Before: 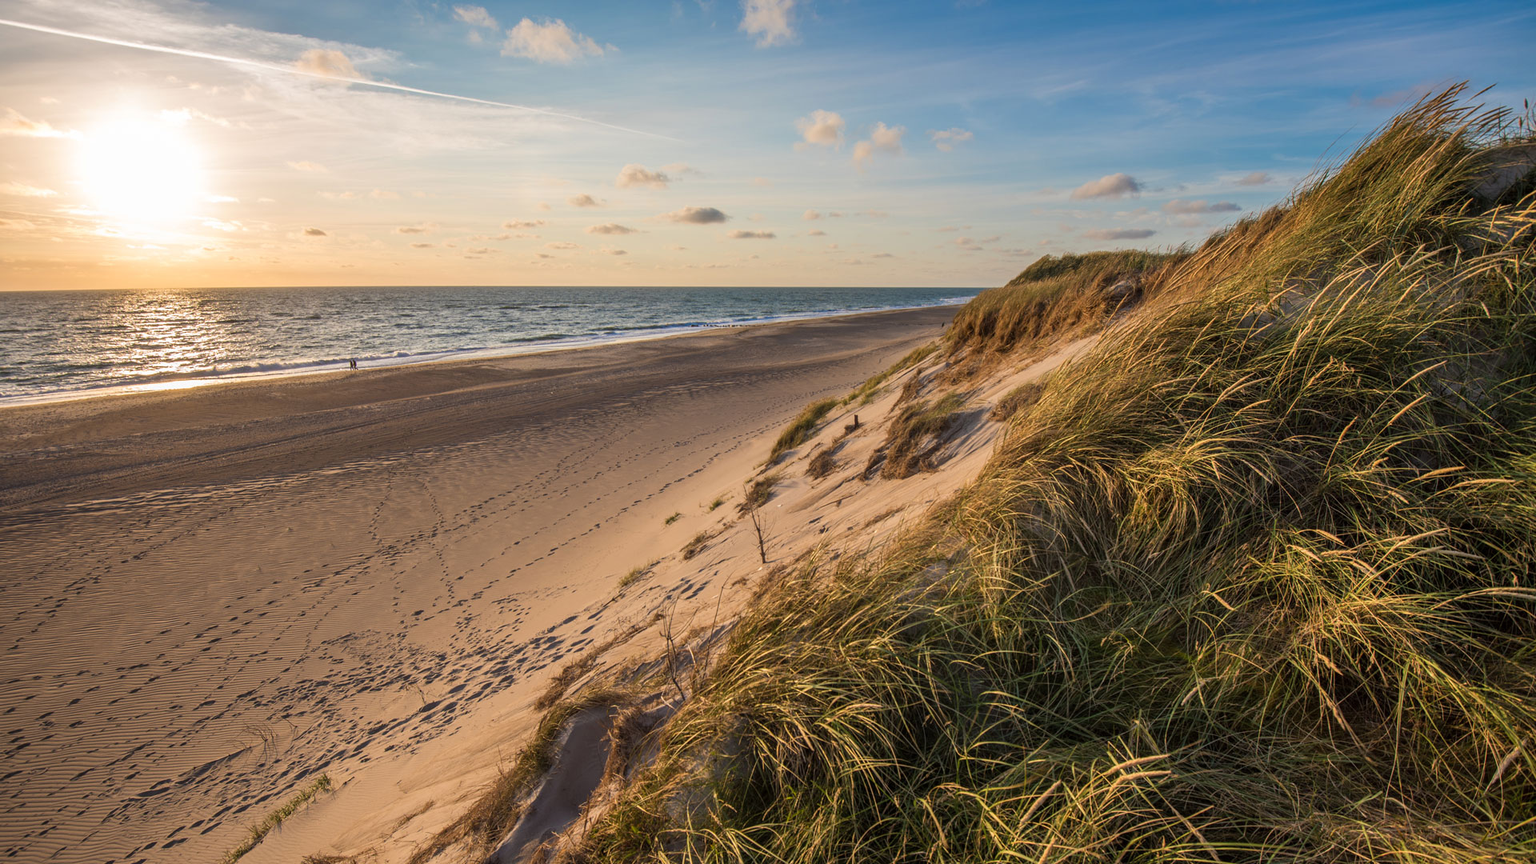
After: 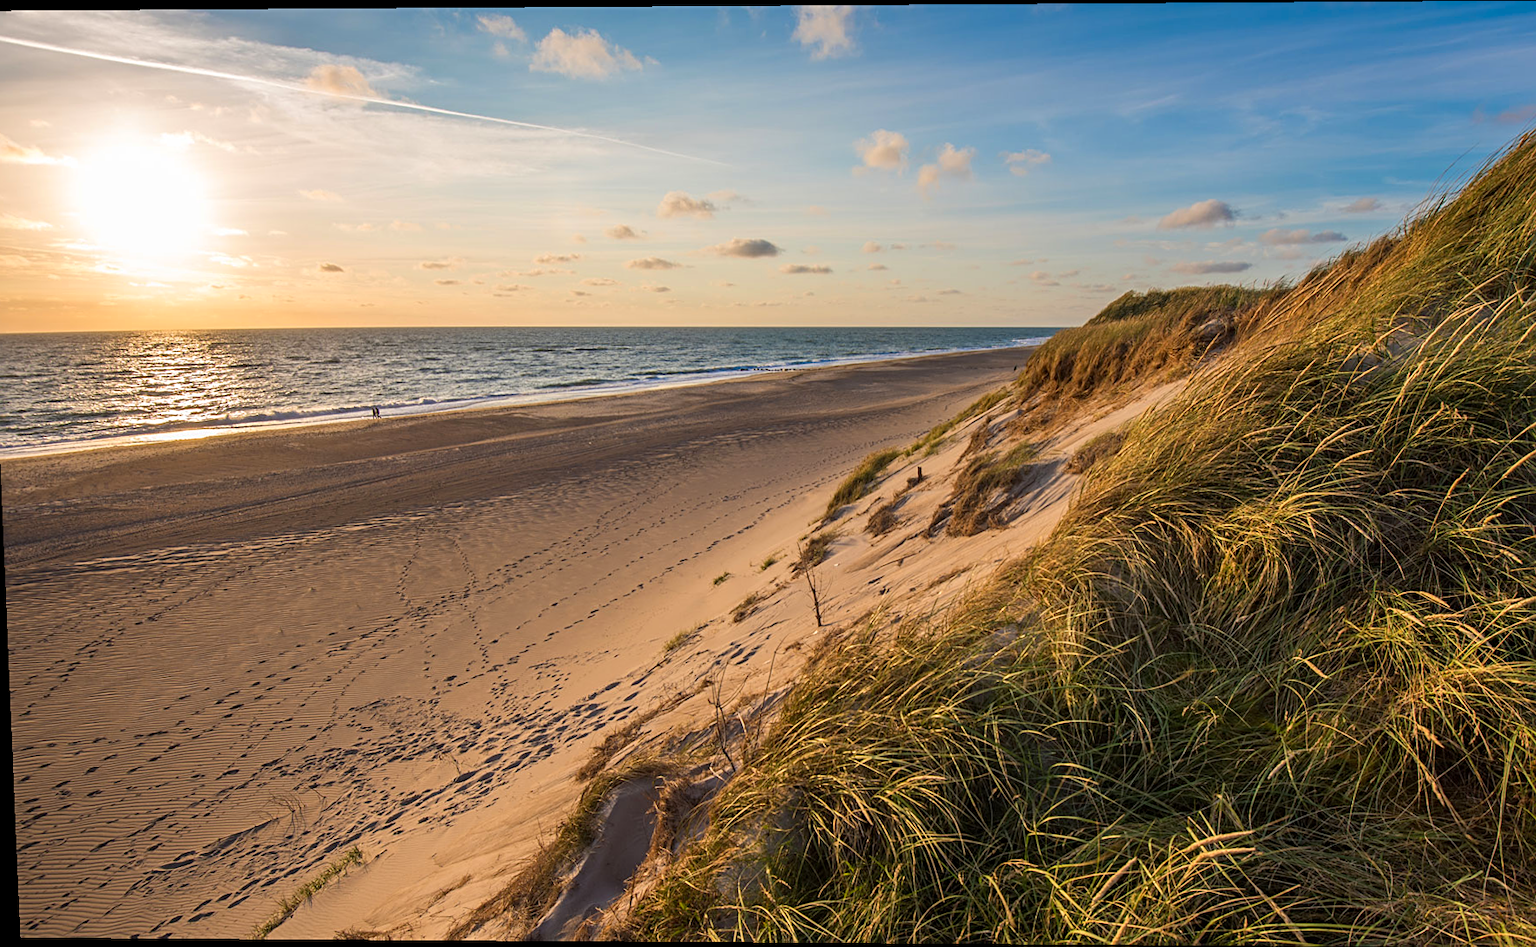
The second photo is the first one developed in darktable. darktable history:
crop and rotate: left 1.088%, right 8.807%
contrast brightness saturation: contrast 0.04, saturation 0.16
rotate and perspective: lens shift (vertical) 0.048, lens shift (horizontal) -0.024, automatic cropping off
sharpen: radius 2.529, amount 0.323
